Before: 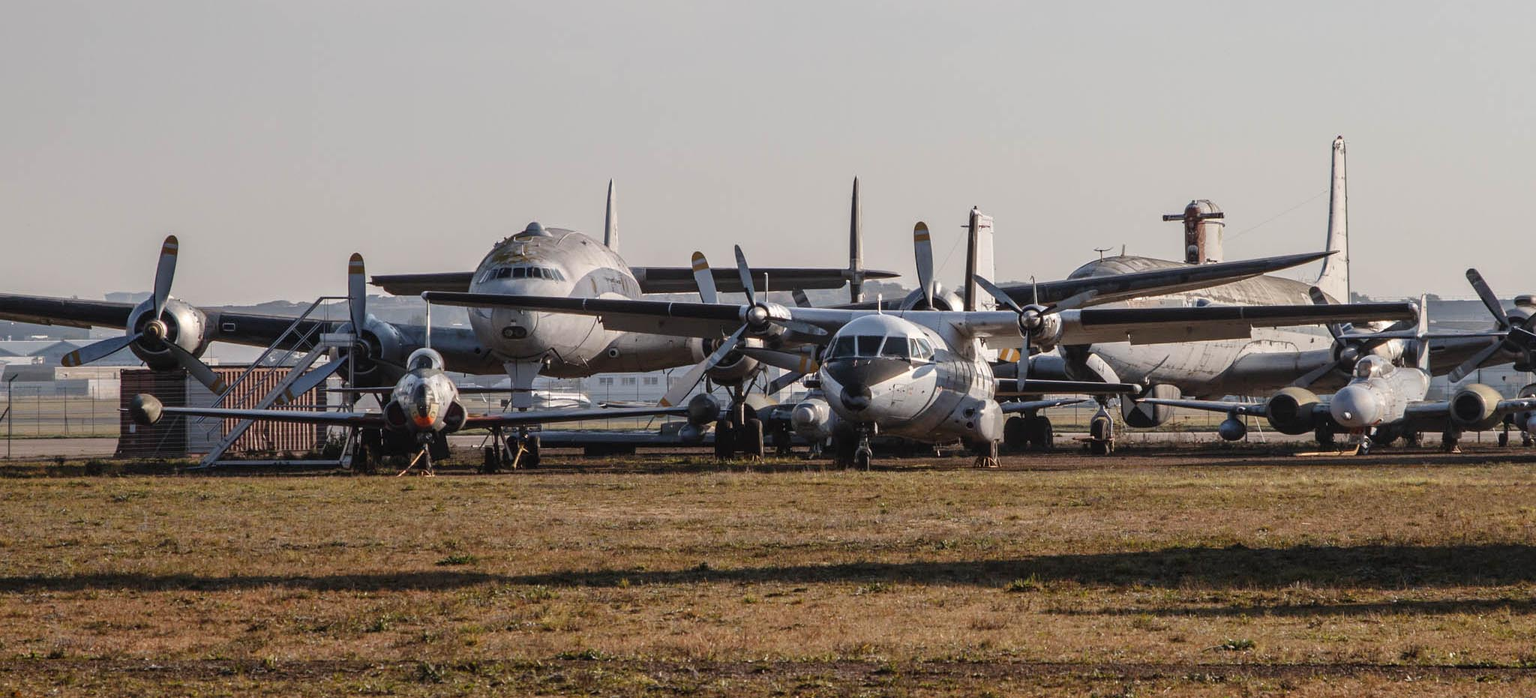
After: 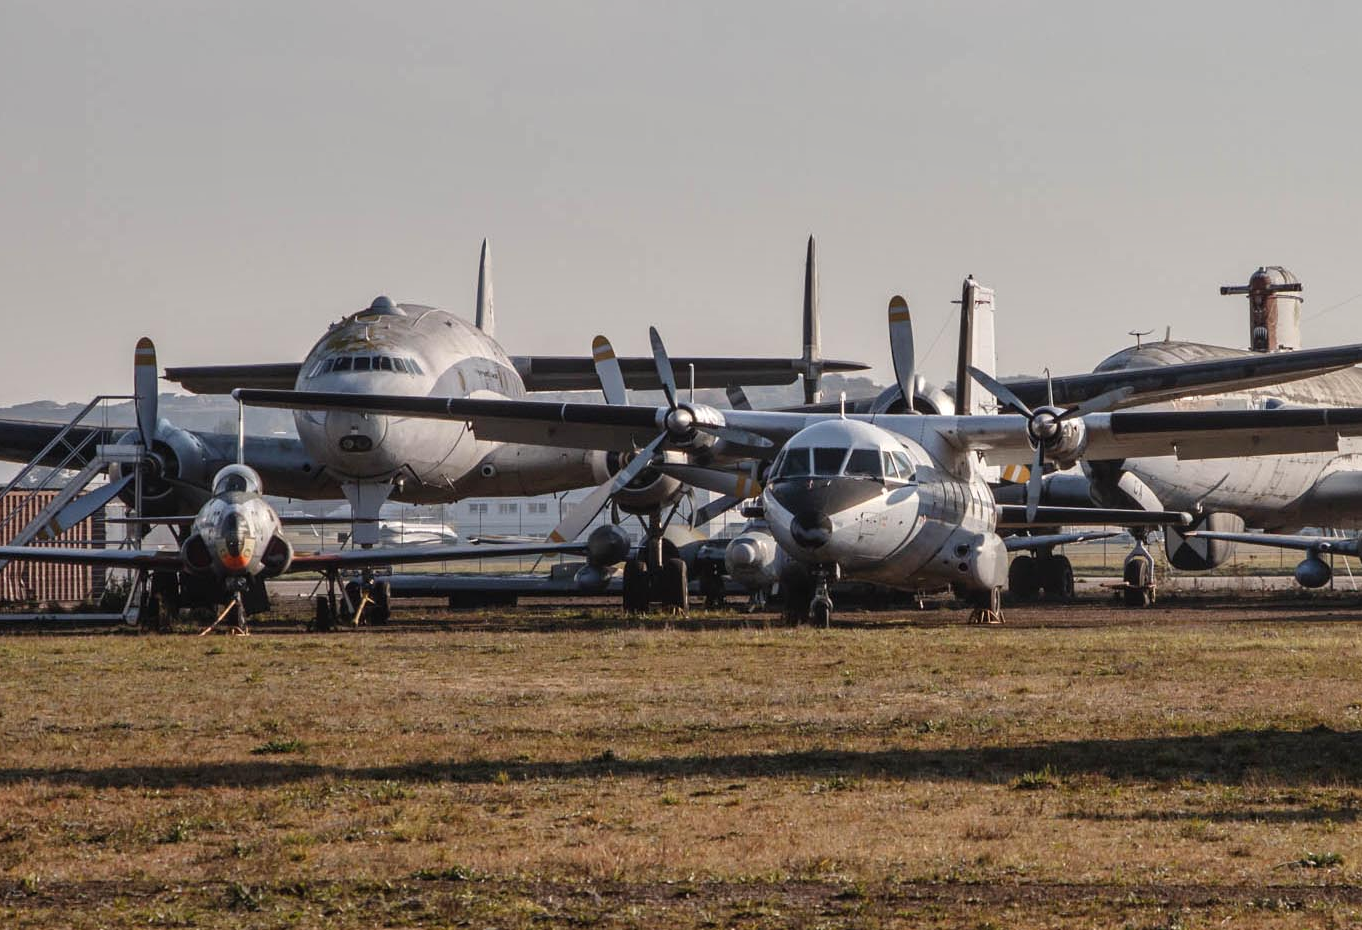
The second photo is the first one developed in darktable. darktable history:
crop and rotate: left 16.152%, right 17.304%
shadows and highlights: shadows 11.05, white point adjustment 1.25, shadows color adjustment 99.13%, highlights color adjustment 0.831%, soften with gaussian
